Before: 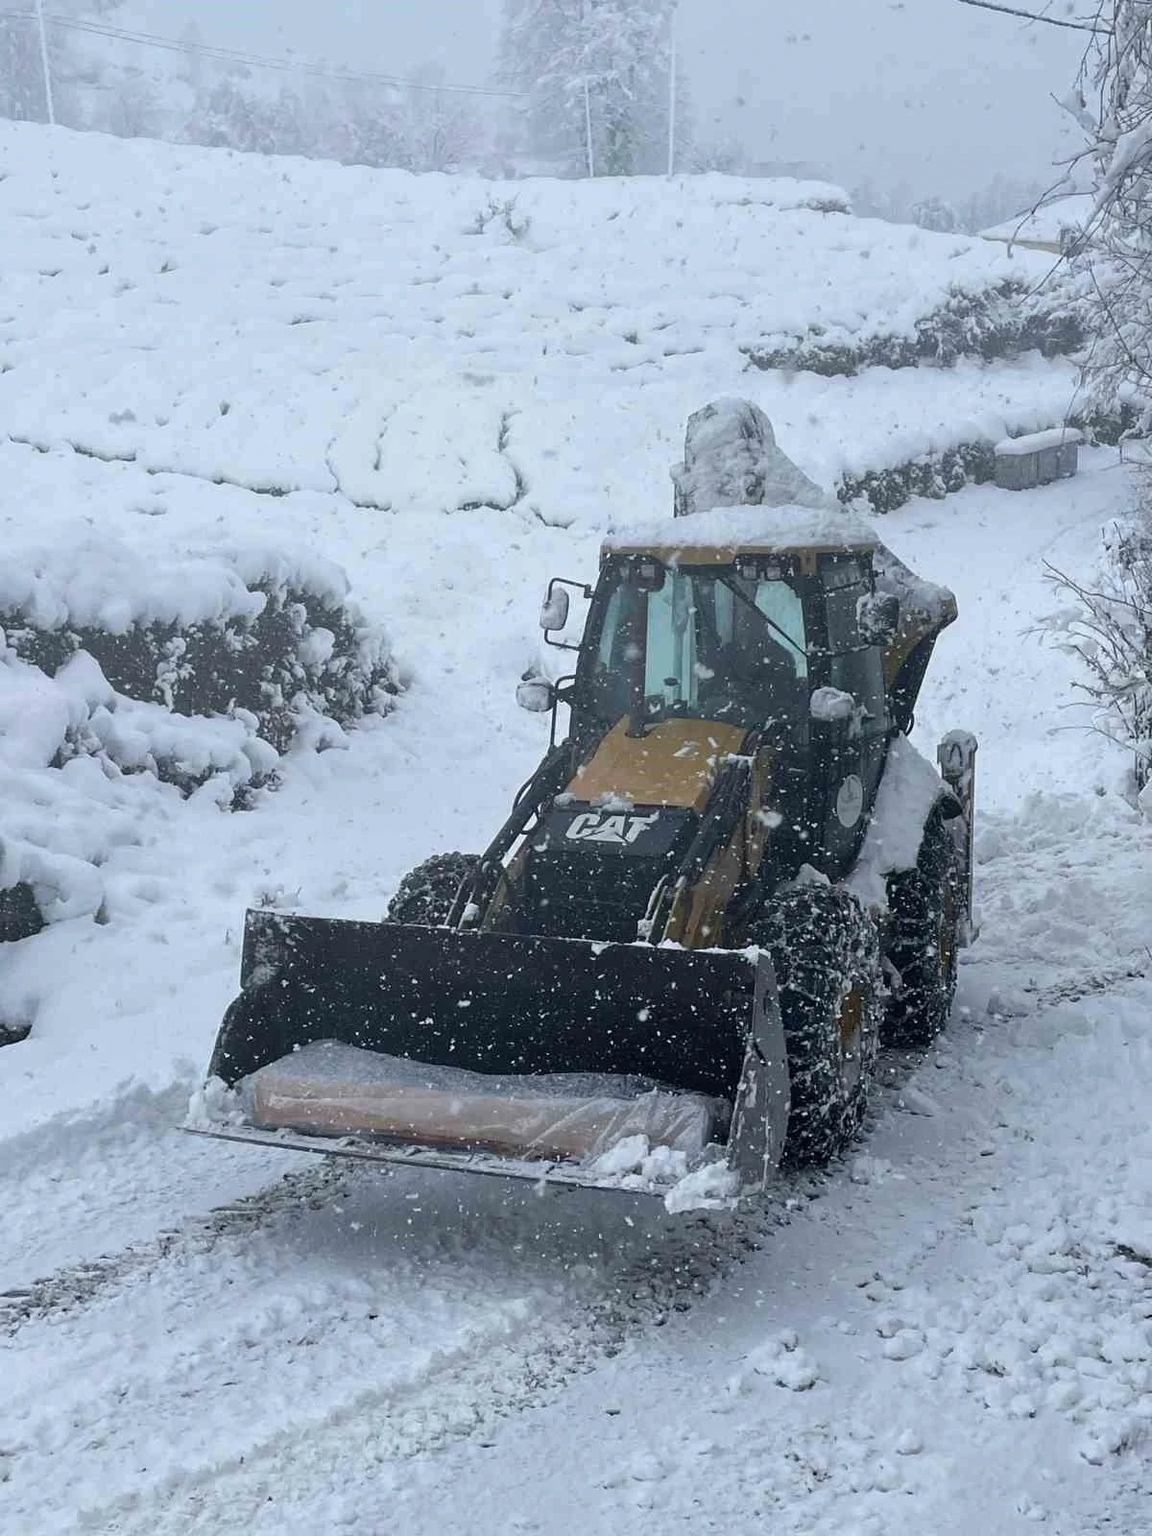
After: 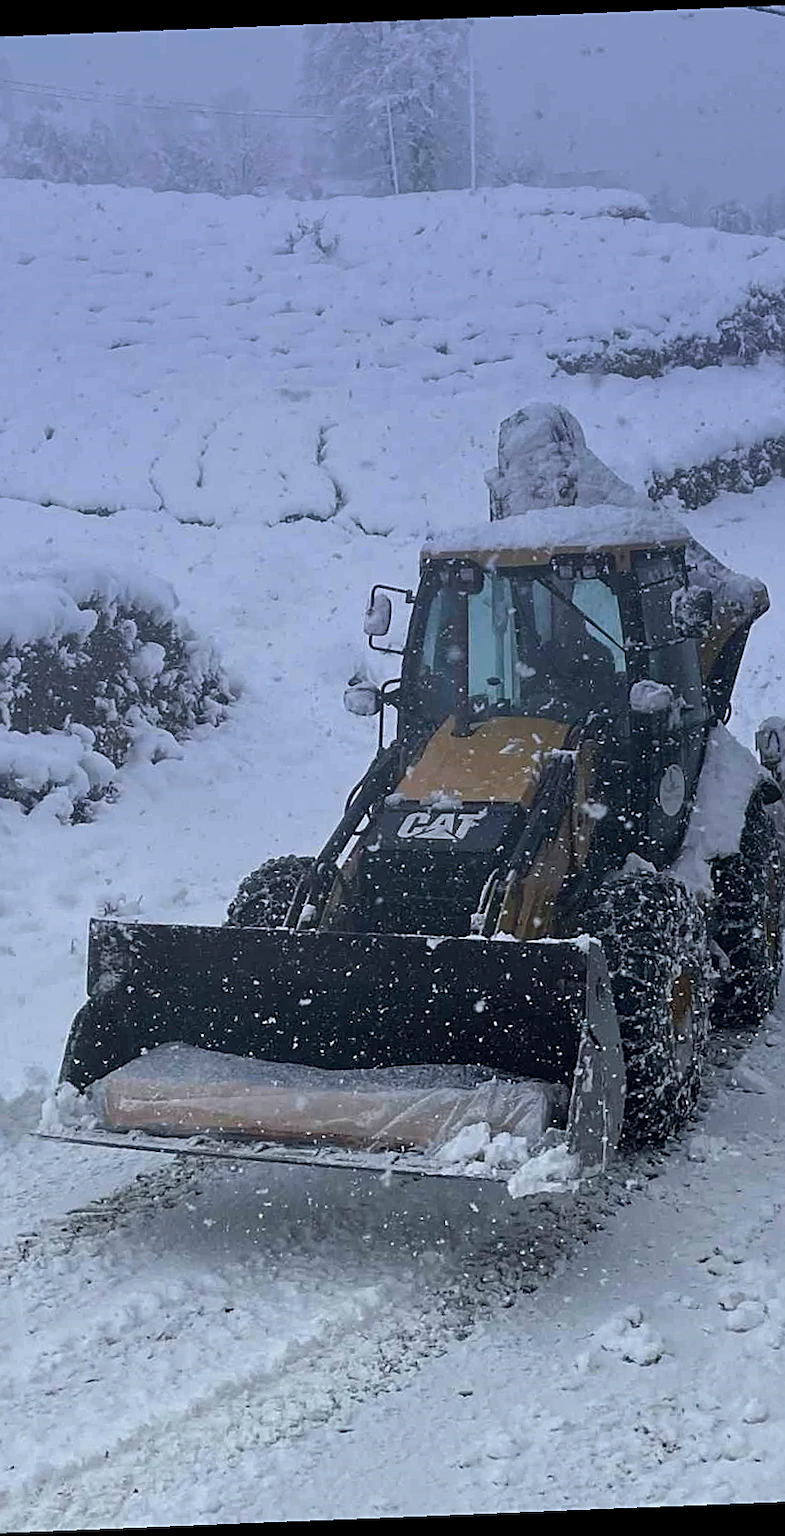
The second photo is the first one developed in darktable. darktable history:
rotate and perspective: rotation -2.29°, automatic cropping off
sharpen: on, module defaults
color zones: curves: ch0 [(0, 0.5) (0.143, 0.5) (0.286, 0.5) (0.429, 0.495) (0.571, 0.437) (0.714, 0.44) (0.857, 0.496) (1, 0.5)]
crop and rotate: left 15.754%, right 17.579%
graduated density: hue 238.83°, saturation 50%
